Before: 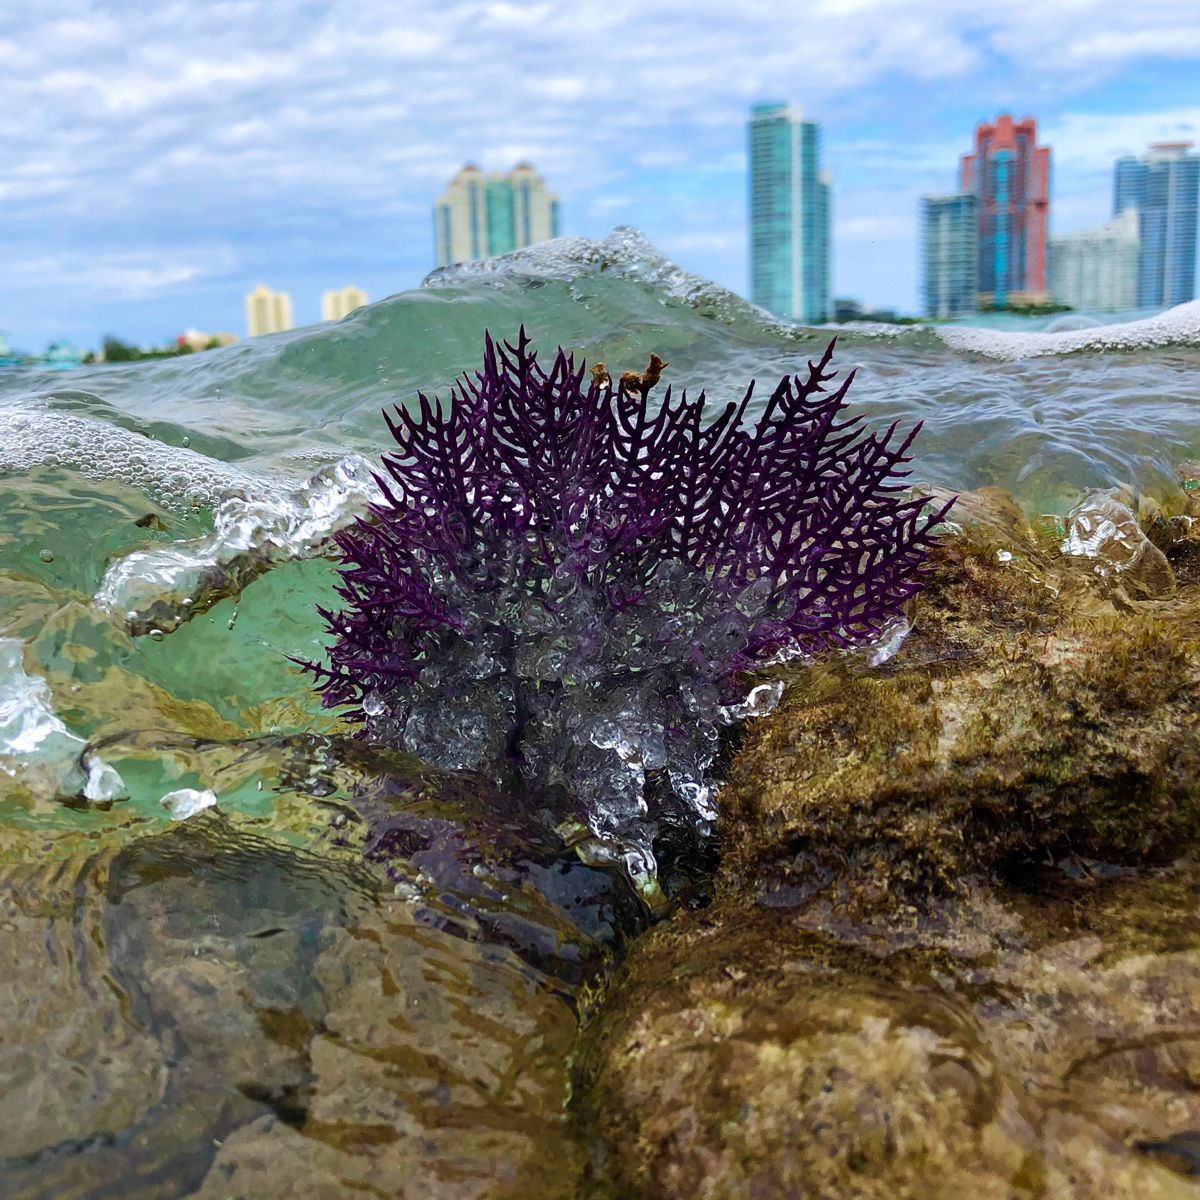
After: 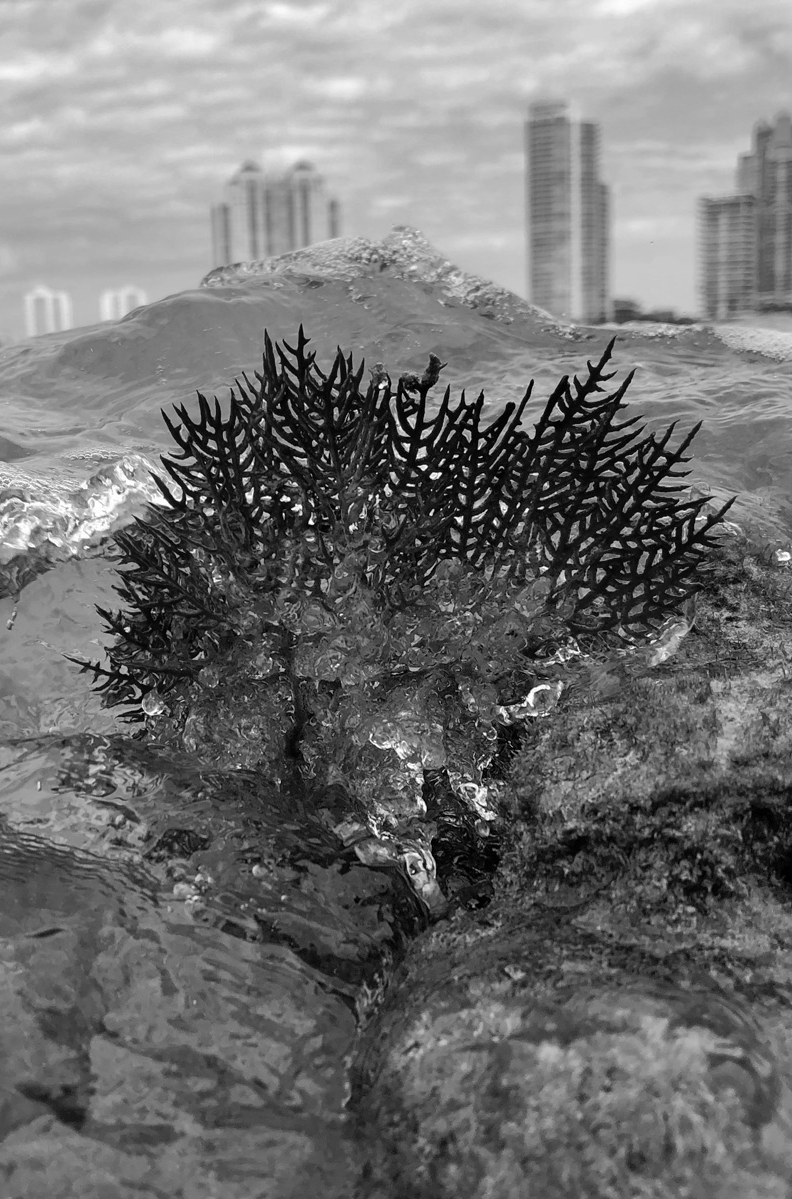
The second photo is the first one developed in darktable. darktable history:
monochrome: on, module defaults
shadows and highlights: on, module defaults
crop and rotate: left 18.442%, right 15.508%
